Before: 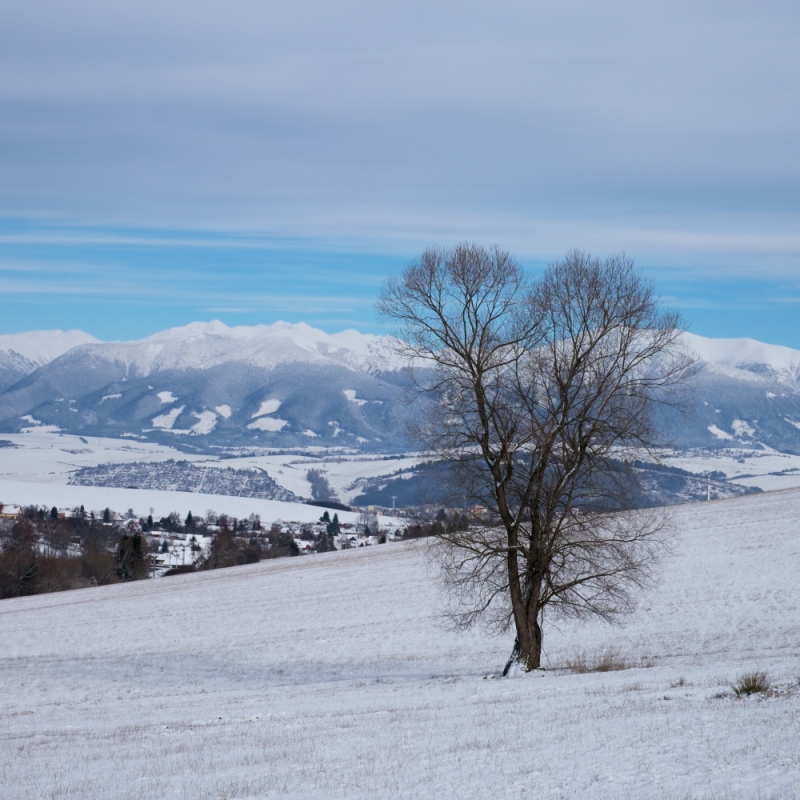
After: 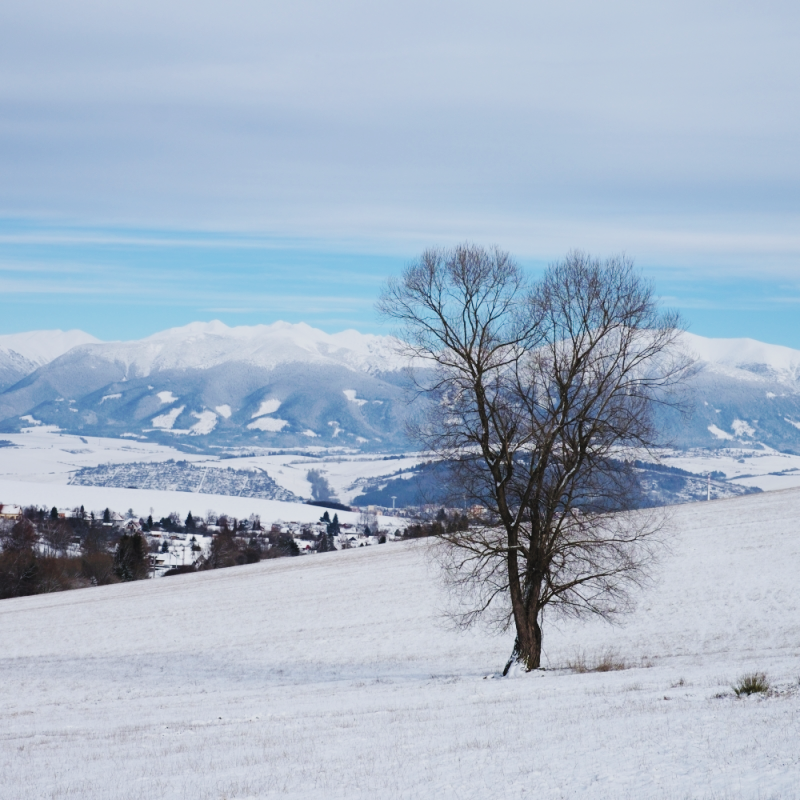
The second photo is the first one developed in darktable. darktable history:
base curve: curves: ch0 [(0, 0) (0.032, 0.025) (0.121, 0.166) (0.206, 0.329) (0.605, 0.79) (1, 1)], preserve colors none
contrast brightness saturation: contrast -0.091, saturation -0.099
